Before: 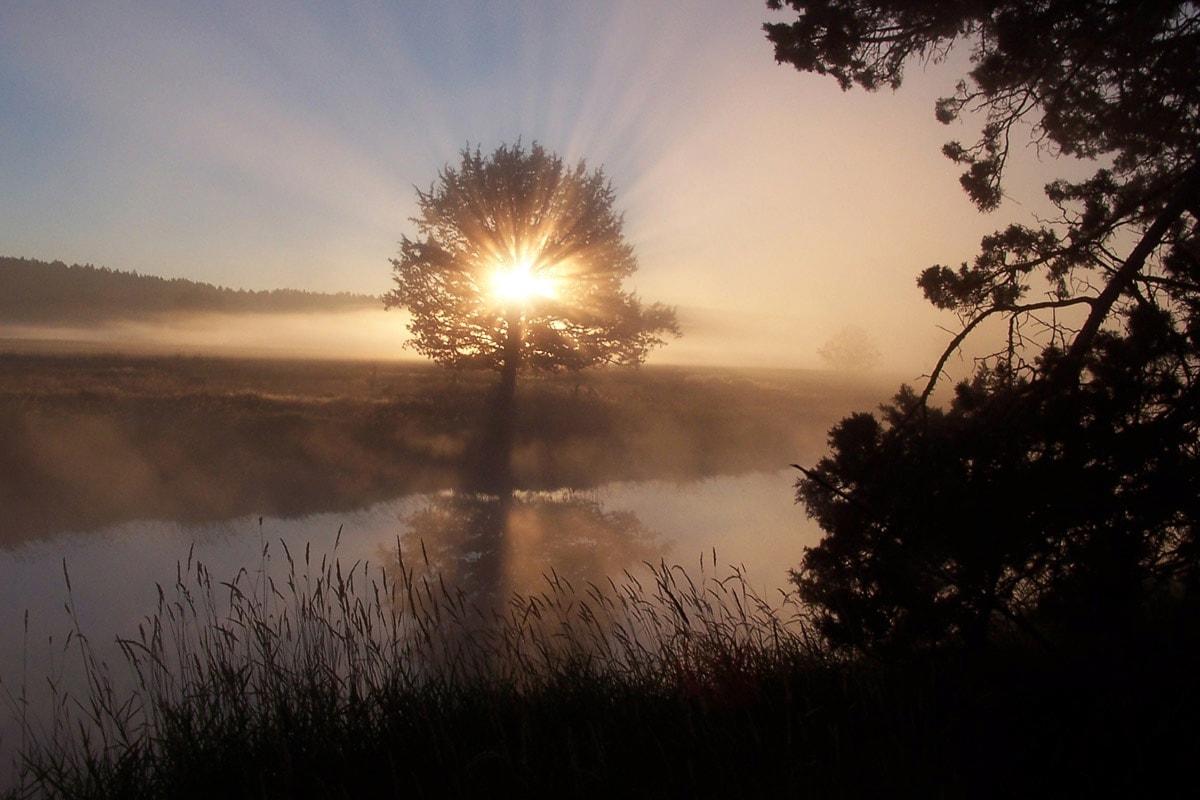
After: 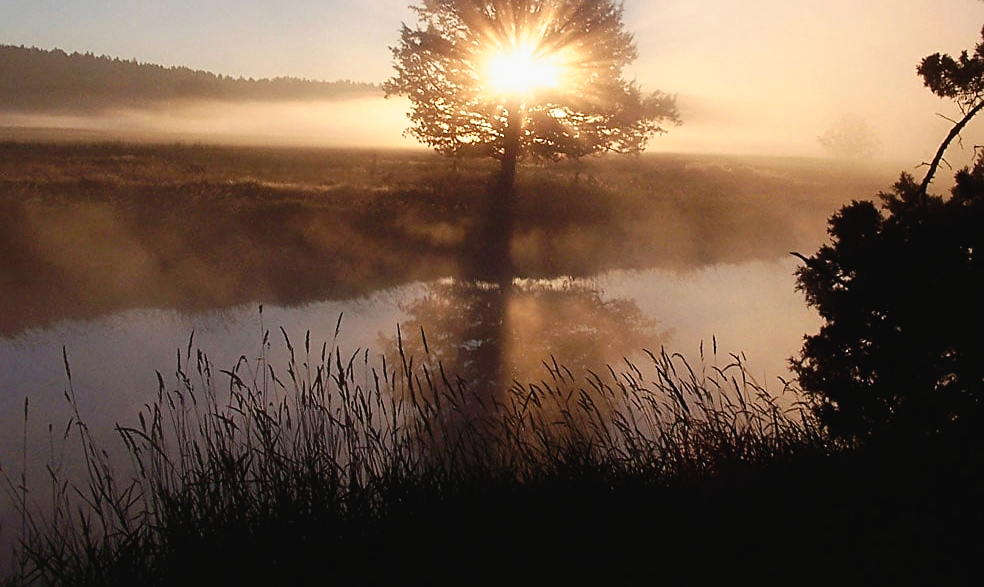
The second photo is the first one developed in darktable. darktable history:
contrast brightness saturation: contrast 0.104, brightness 0.021, saturation 0.022
tone curve: curves: ch0 [(0.003, 0.029) (0.037, 0.036) (0.149, 0.117) (0.297, 0.318) (0.422, 0.474) (0.531, 0.6) (0.743, 0.809) (0.889, 0.941) (1, 0.98)]; ch1 [(0, 0) (0.305, 0.325) (0.453, 0.437) (0.482, 0.479) (0.501, 0.5) (0.506, 0.503) (0.564, 0.578) (0.587, 0.625) (0.666, 0.727) (1, 1)]; ch2 [(0, 0) (0.323, 0.277) (0.408, 0.399) (0.45, 0.48) (0.499, 0.502) (0.512, 0.523) (0.57, 0.595) (0.653, 0.671) (0.768, 0.744) (1, 1)], preserve colors none
crop: top 26.585%, right 17.984%
sharpen: on, module defaults
